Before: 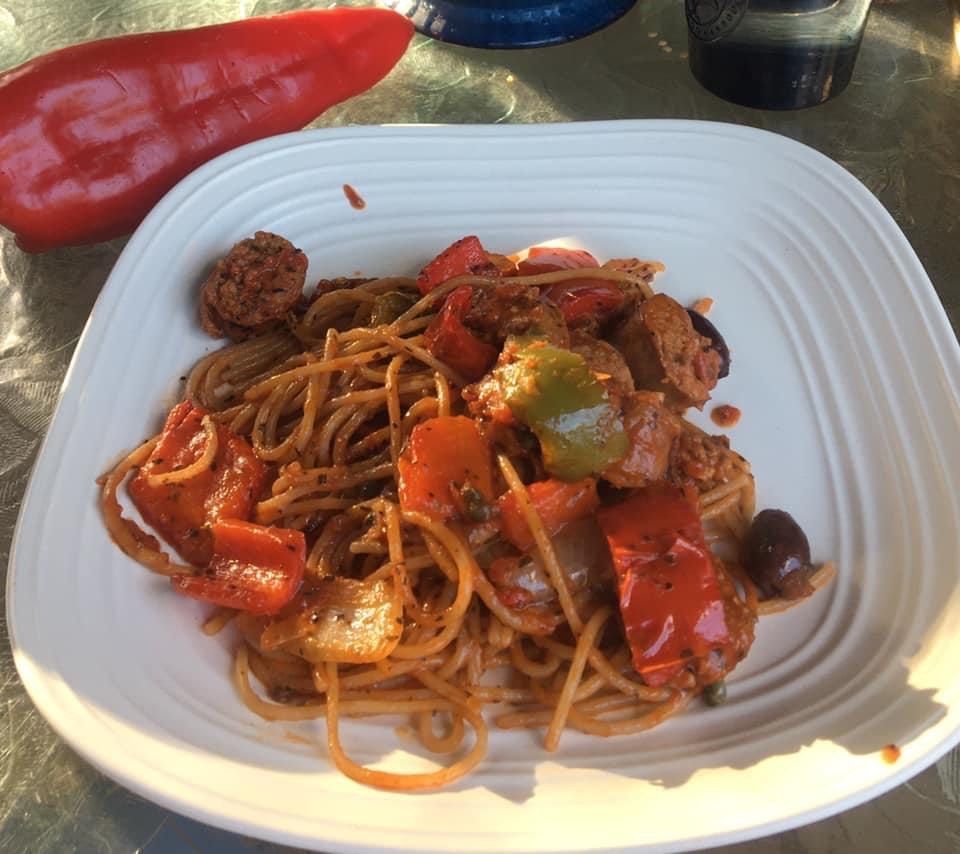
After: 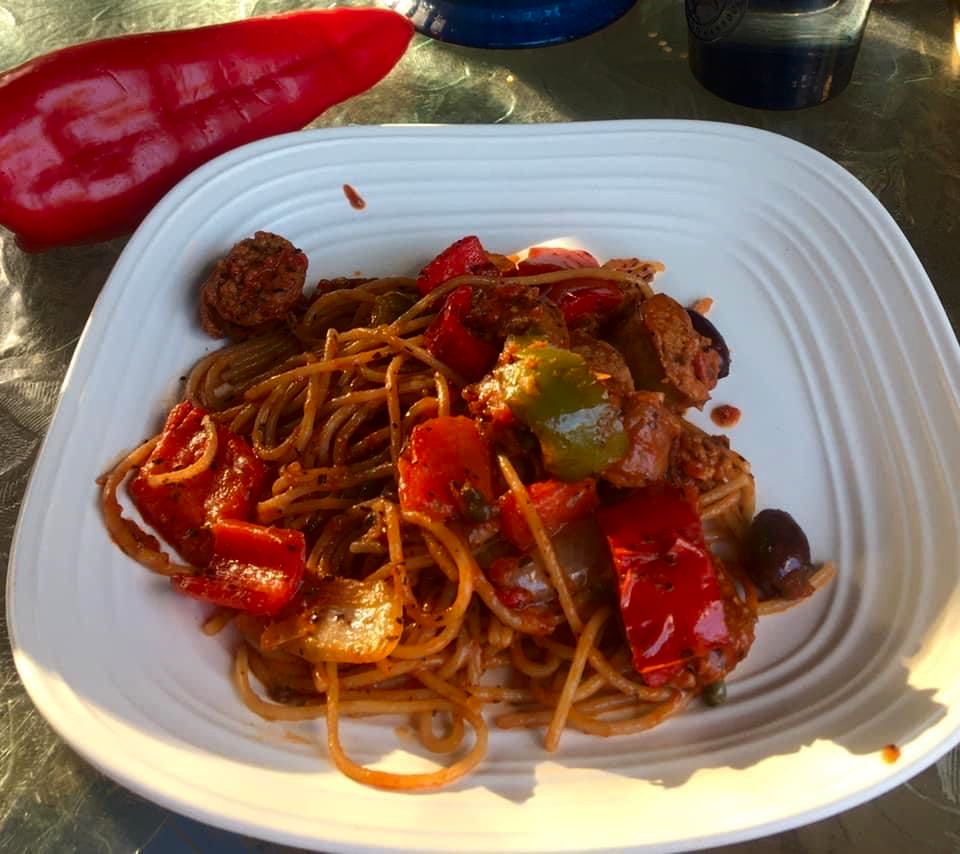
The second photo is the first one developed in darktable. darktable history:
contrast brightness saturation: contrast 0.12, brightness -0.124, saturation 0.2
